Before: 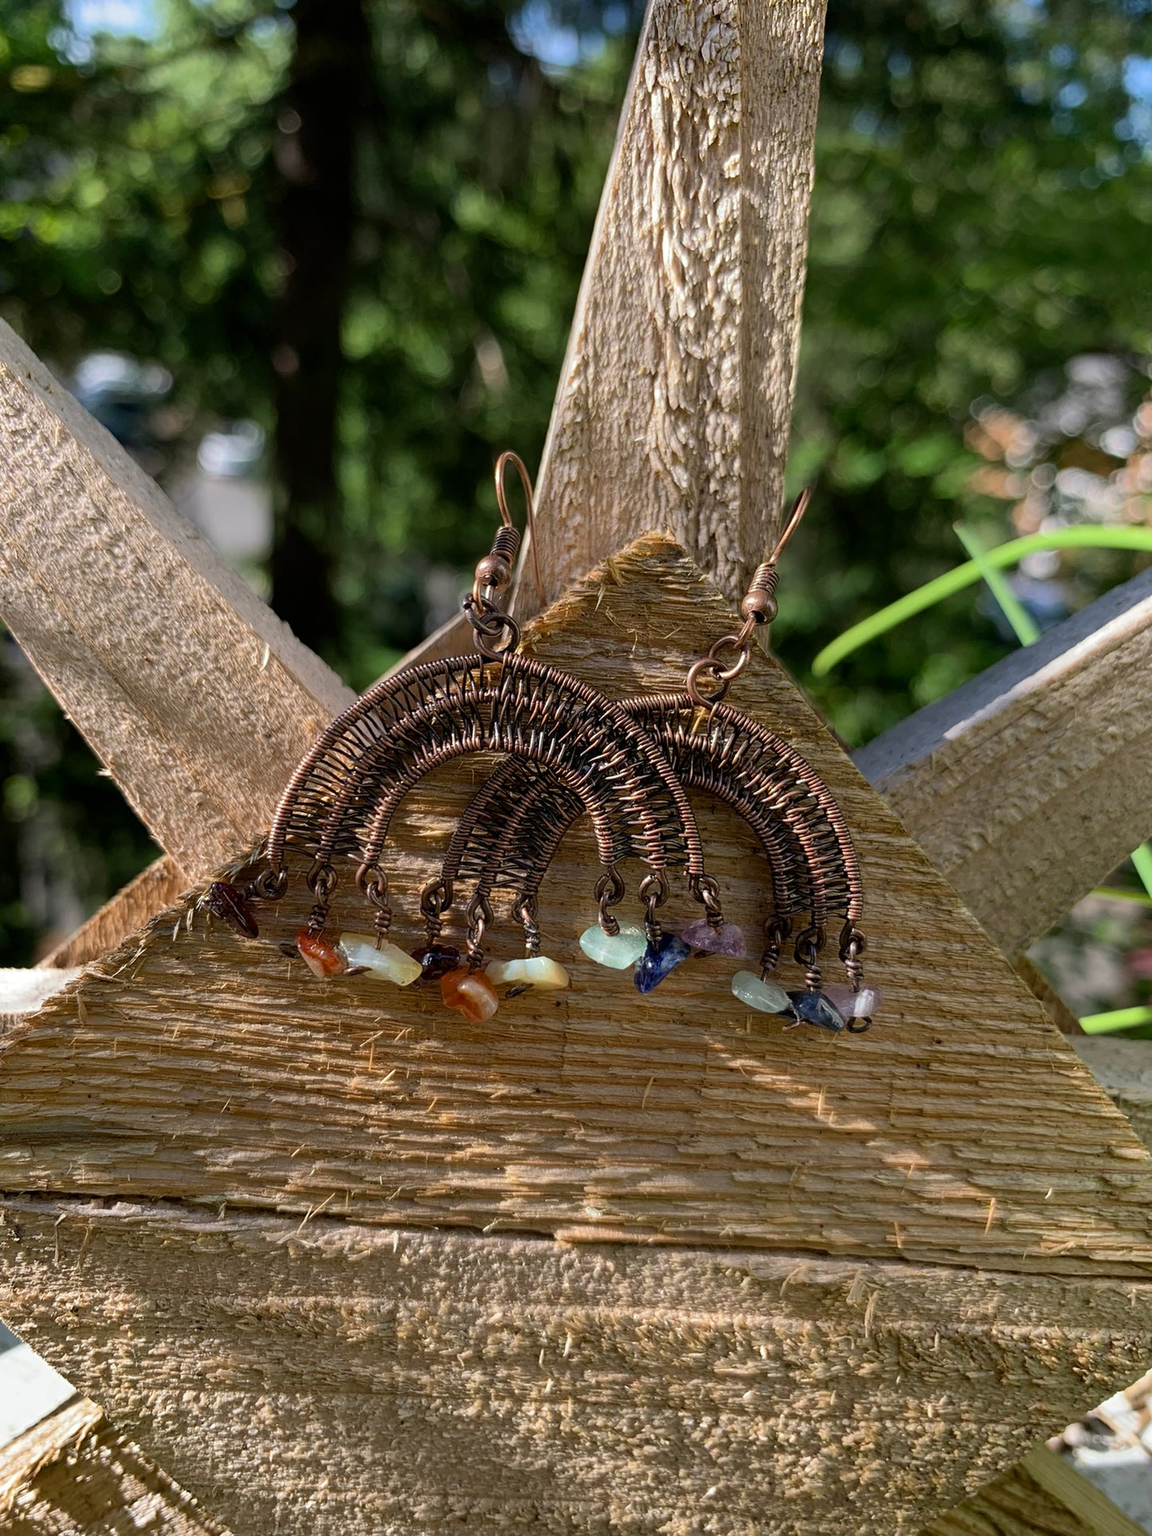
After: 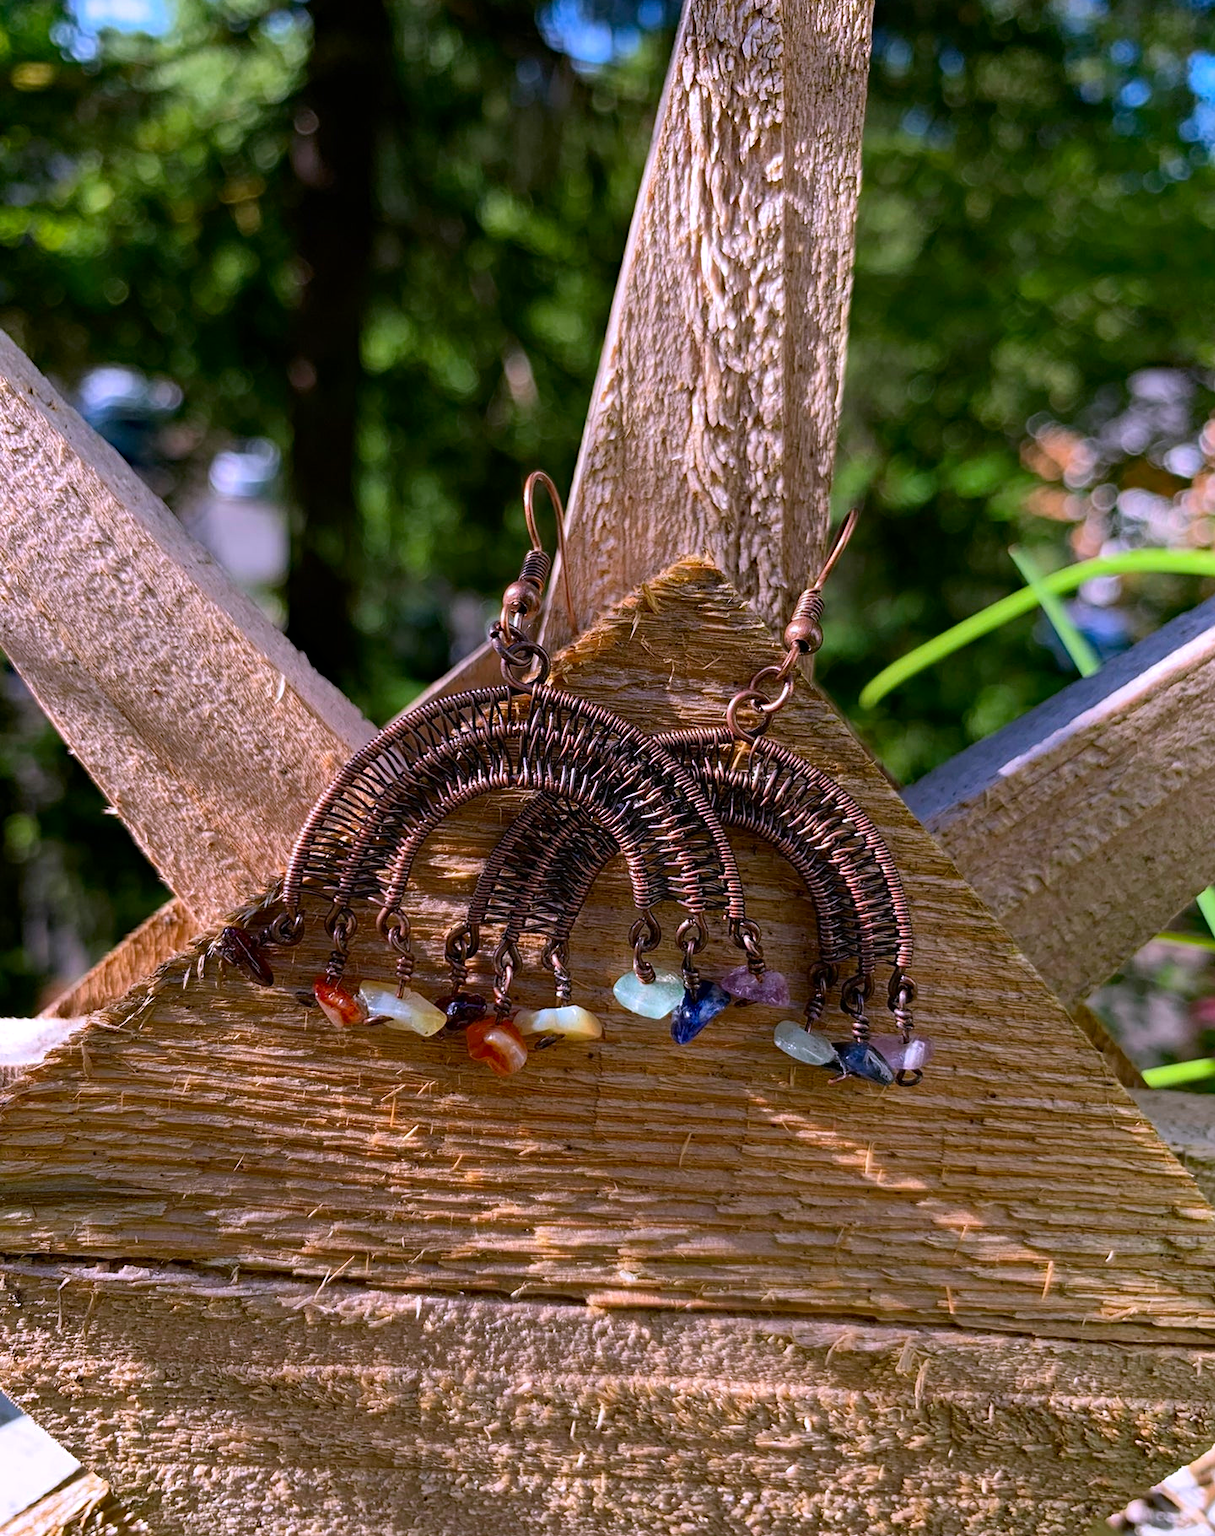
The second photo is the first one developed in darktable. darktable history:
white balance: red 1.042, blue 1.17
haze removal: compatibility mode true, adaptive false
crop: top 0.448%, right 0.264%, bottom 5.045%
contrast brightness saturation: contrast 0.09, saturation 0.28
